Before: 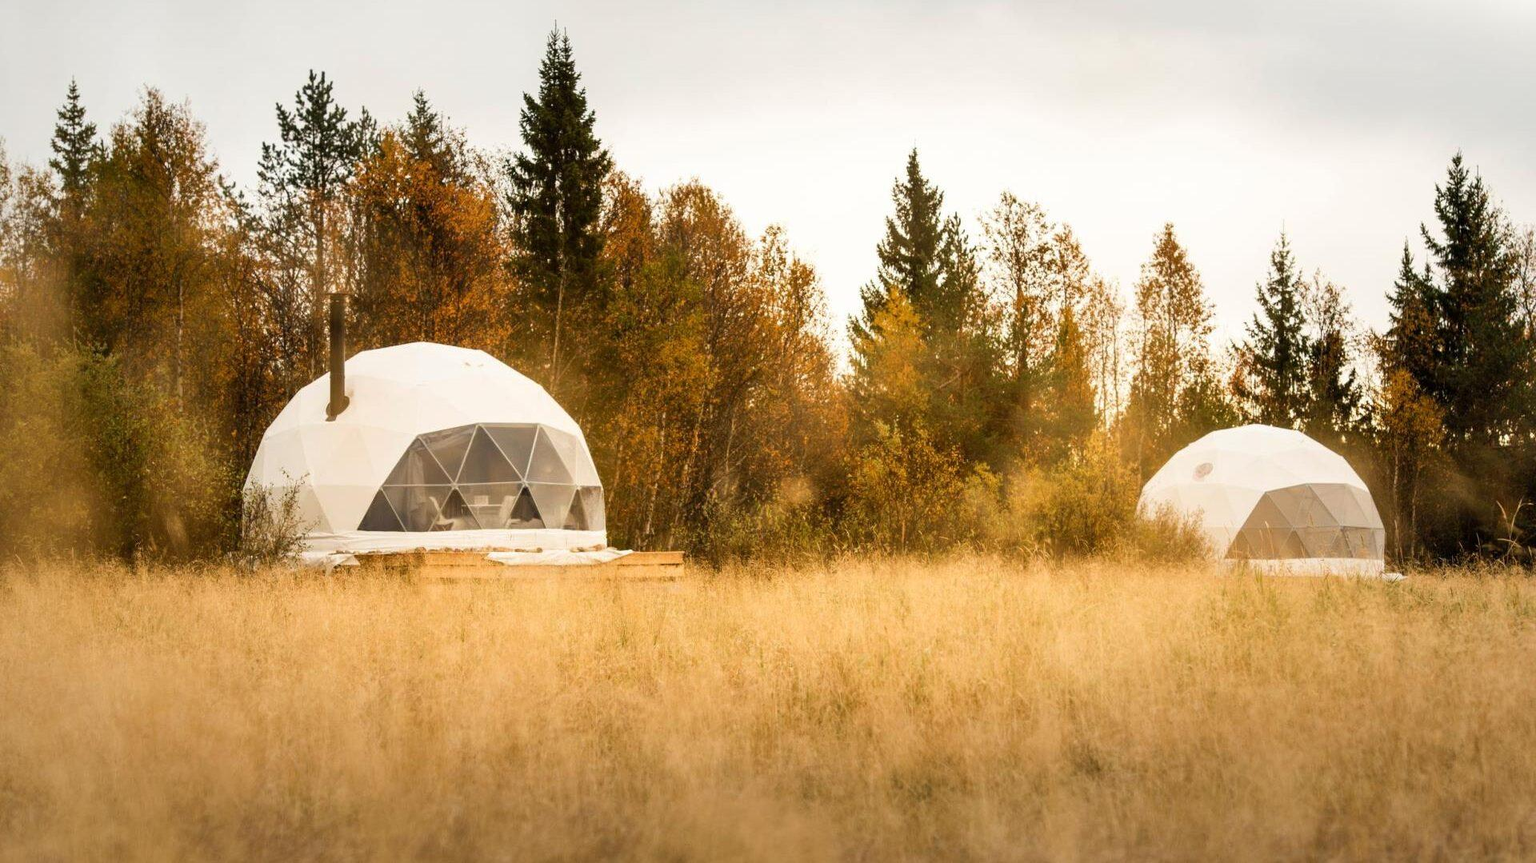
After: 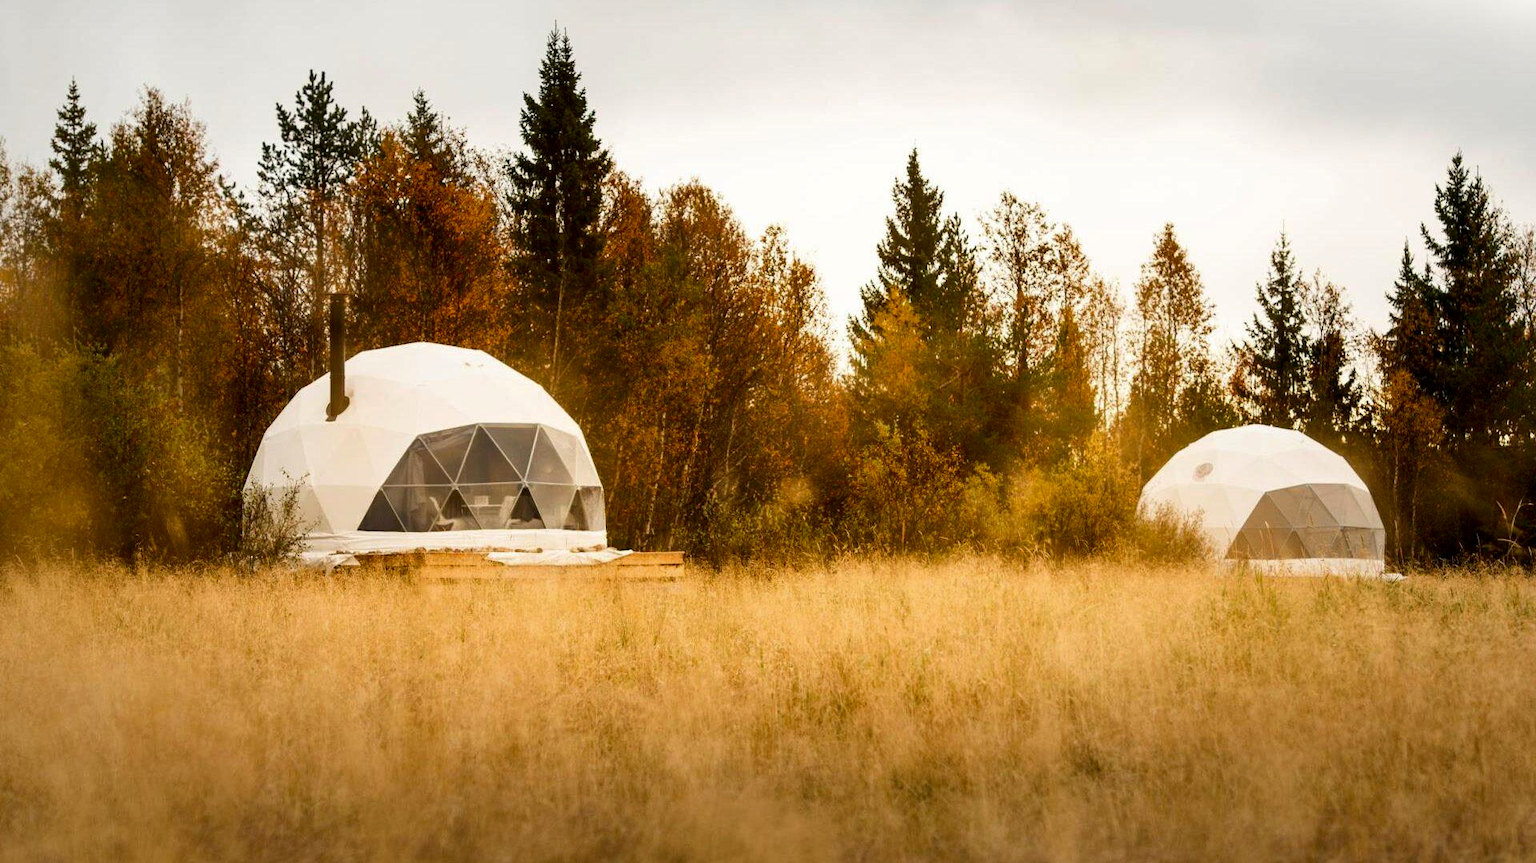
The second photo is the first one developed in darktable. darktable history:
exposure: black level correction 0.001, compensate highlight preservation false
contrast brightness saturation: contrast 0.07, brightness -0.14, saturation 0.11
